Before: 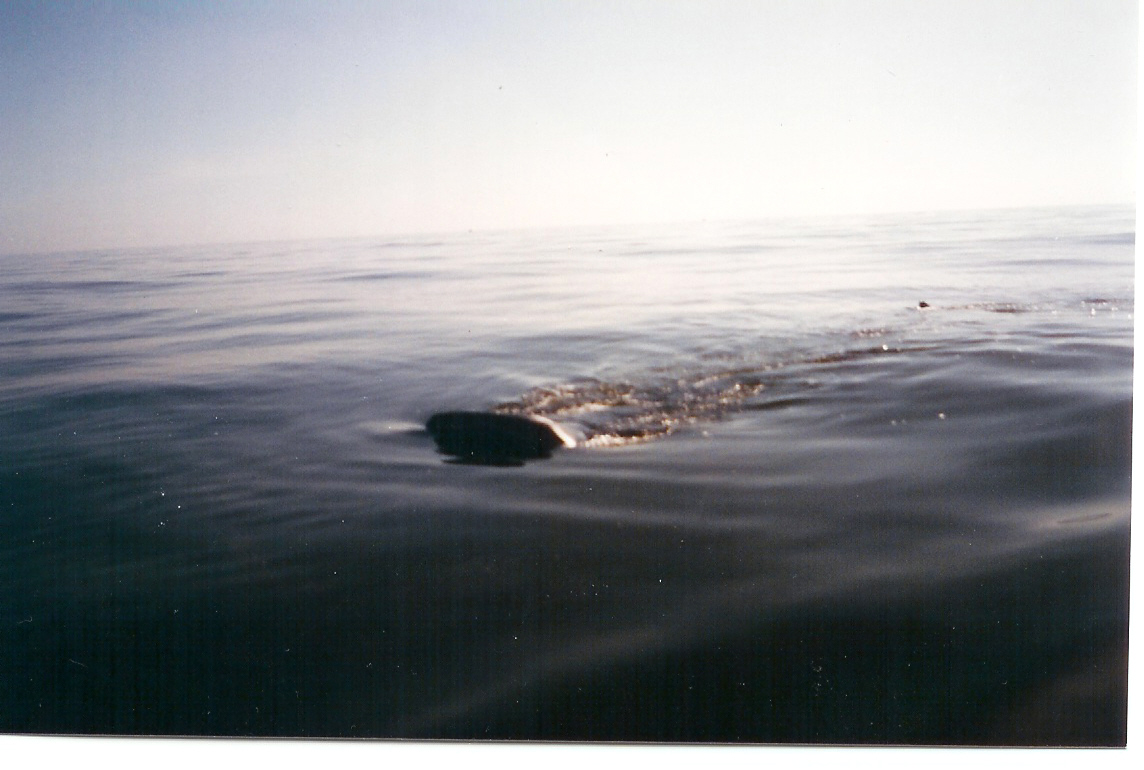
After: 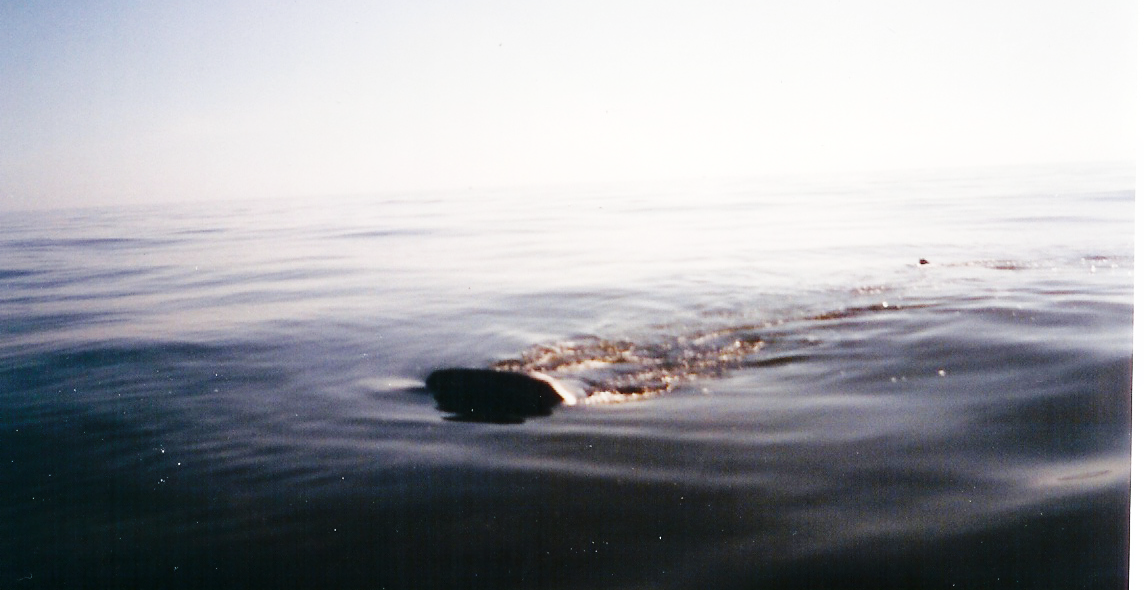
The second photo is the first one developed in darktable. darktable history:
crop: top 5.667%, bottom 17.637%
contrast equalizer: octaves 7, y [[0.6 ×6], [0.55 ×6], [0 ×6], [0 ×6], [0 ×6]], mix -0.2
base curve: curves: ch0 [(0, 0) (0.036, 0.025) (0.121, 0.166) (0.206, 0.329) (0.605, 0.79) (1, 1)], preserve colors none
